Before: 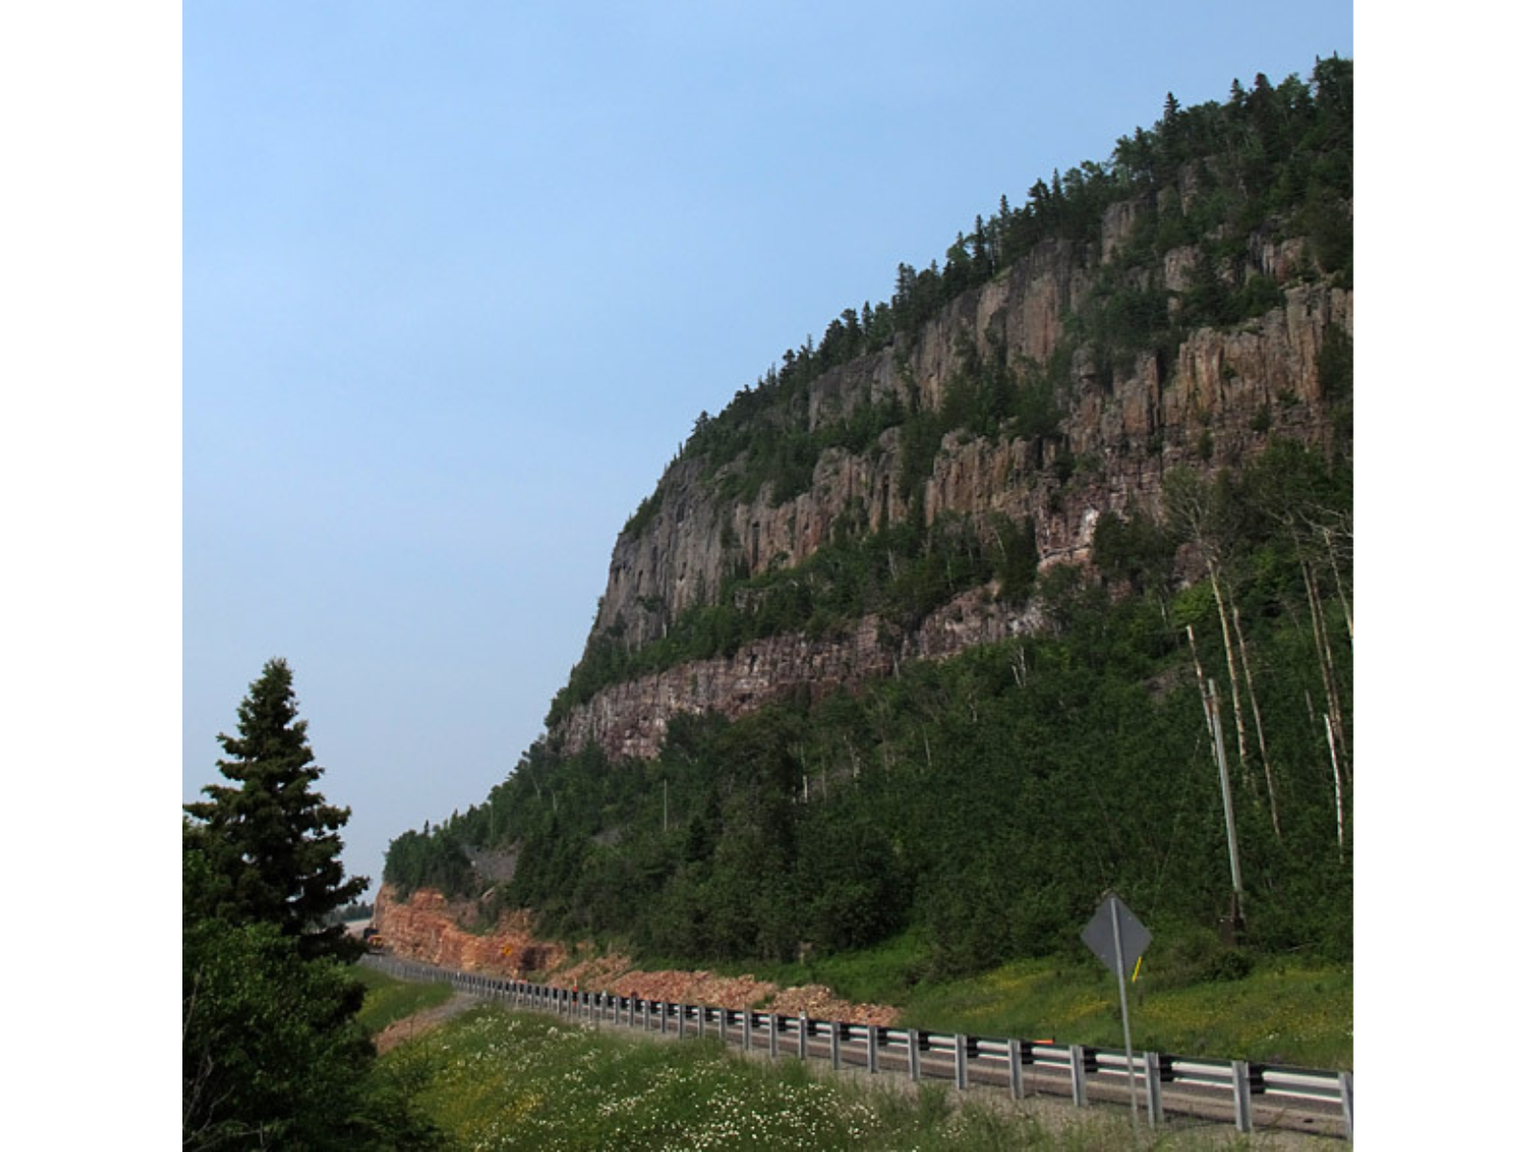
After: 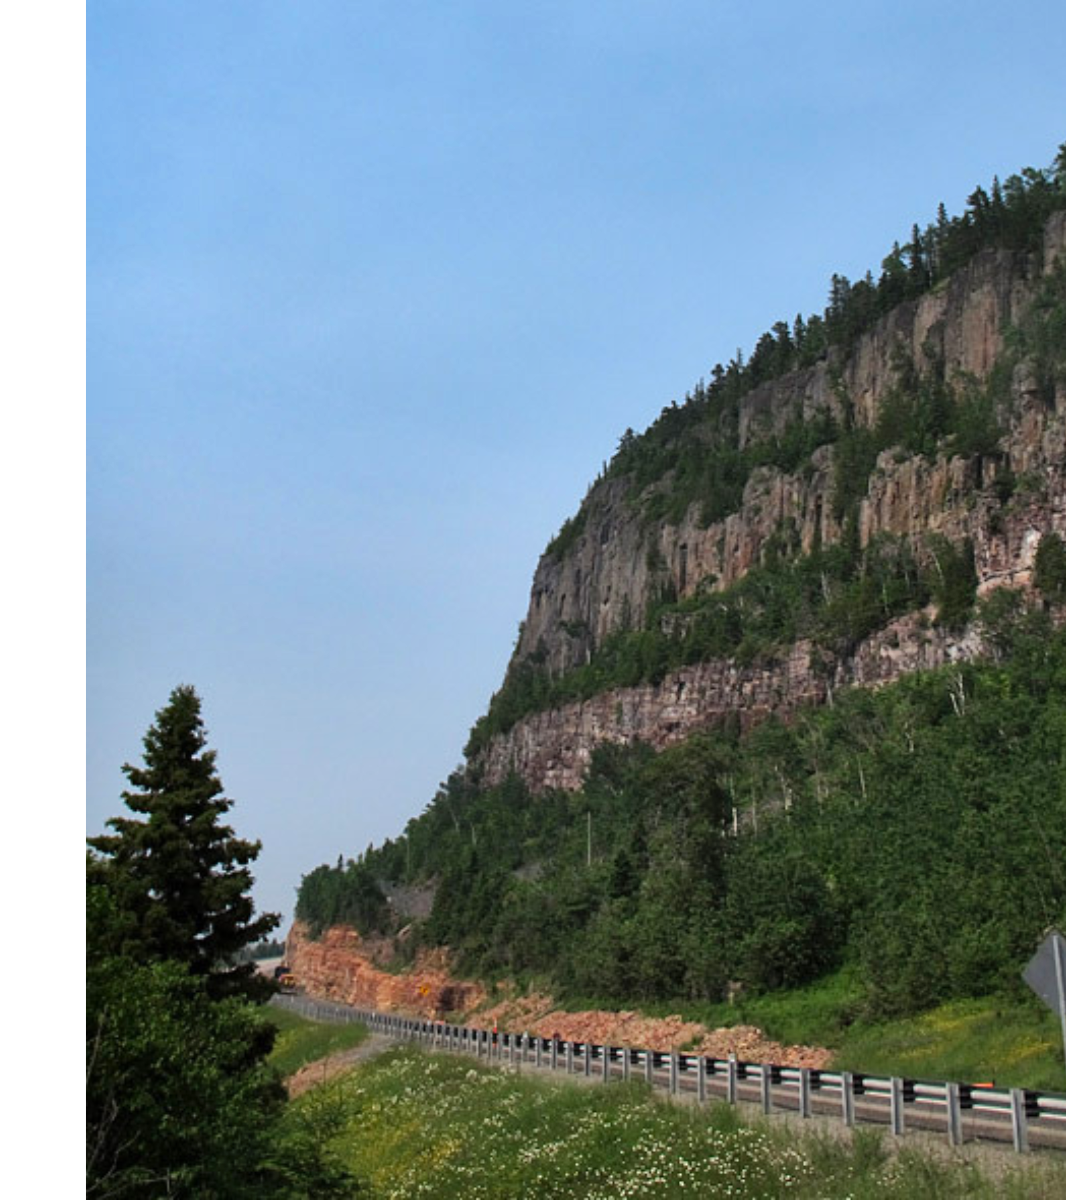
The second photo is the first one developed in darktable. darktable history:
crop and rotate: left 6.617%, right 26.717%
color correction: saturation 1.11
shadows and highlights: shadows 52.42, soften with gaussian
